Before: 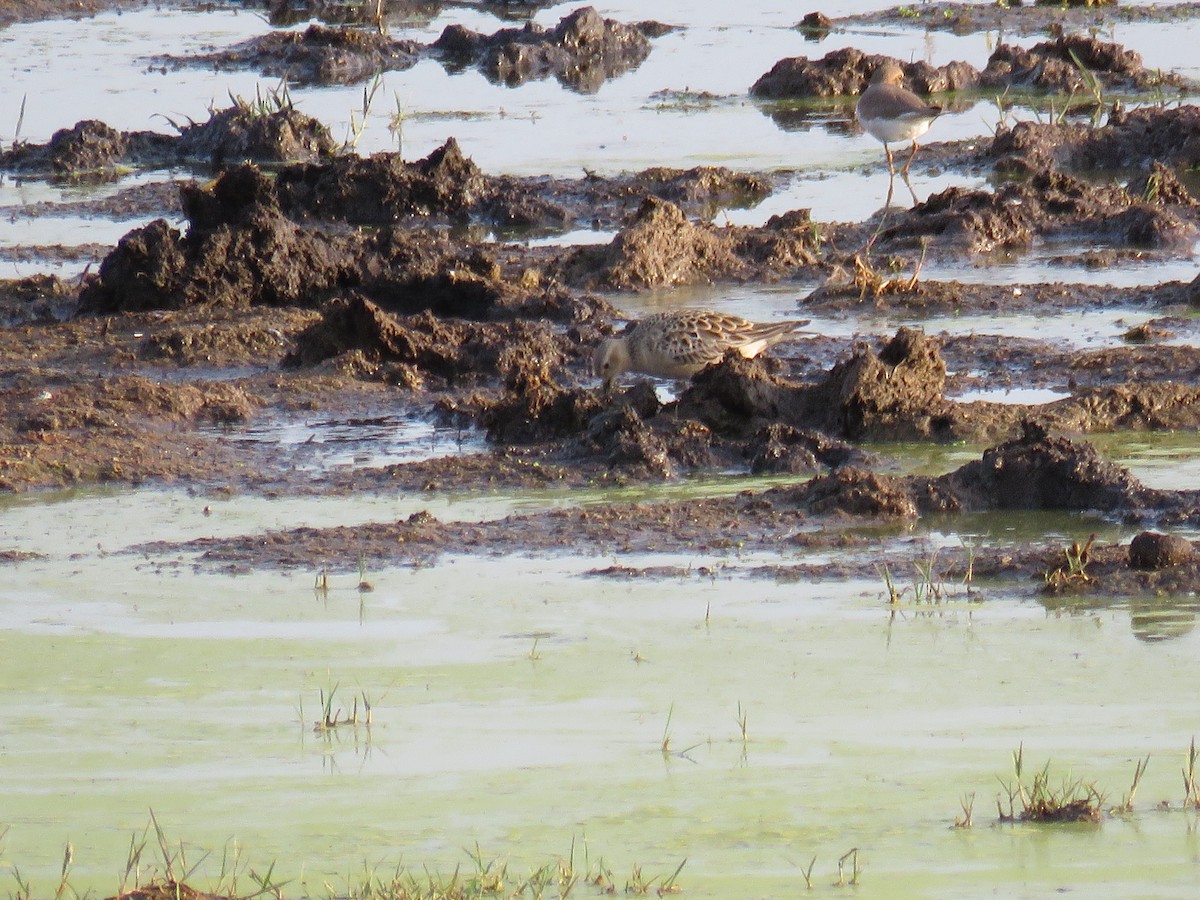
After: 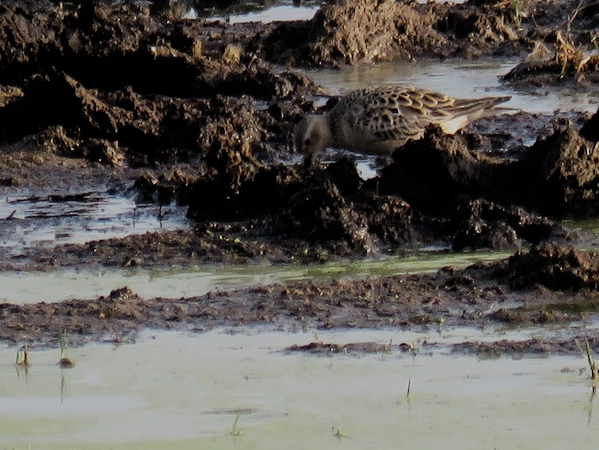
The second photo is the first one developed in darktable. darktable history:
exposure: black level correction 0, exposure -0.766 EV, compensate highlight preservation false
crop: left 25%, top 25%, right 25%, bottom 25%
filmic rgb: black relative exposure -5 EV, hardness 2.88, contrast 1.4, highlights saturation mix -20%
